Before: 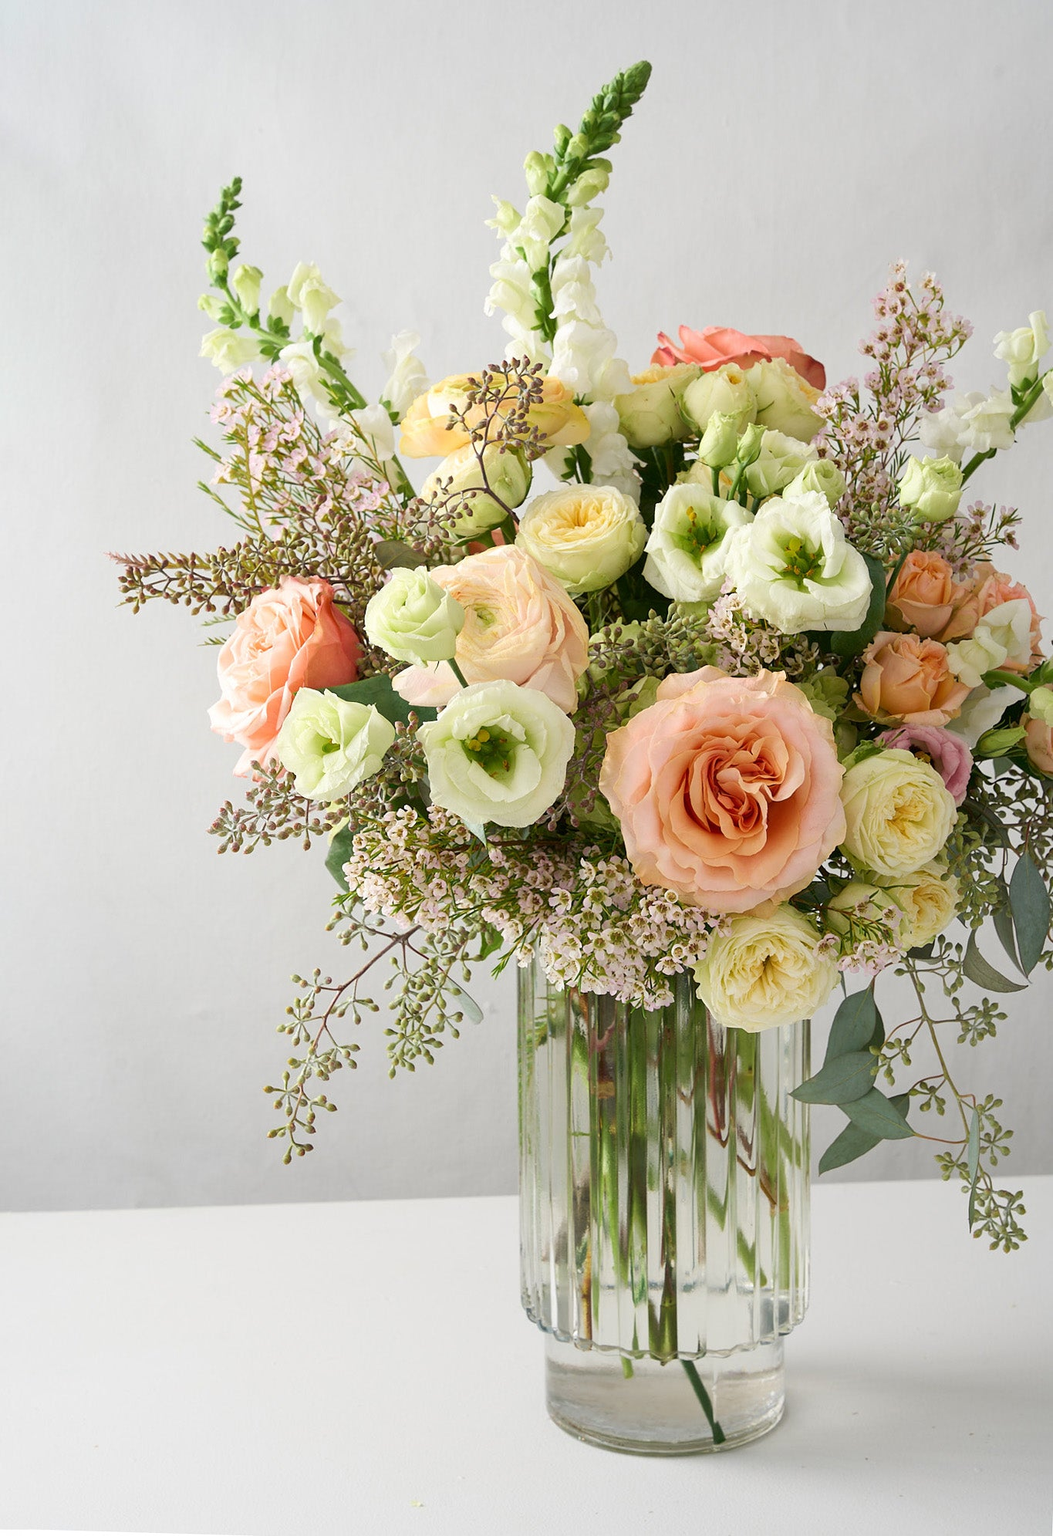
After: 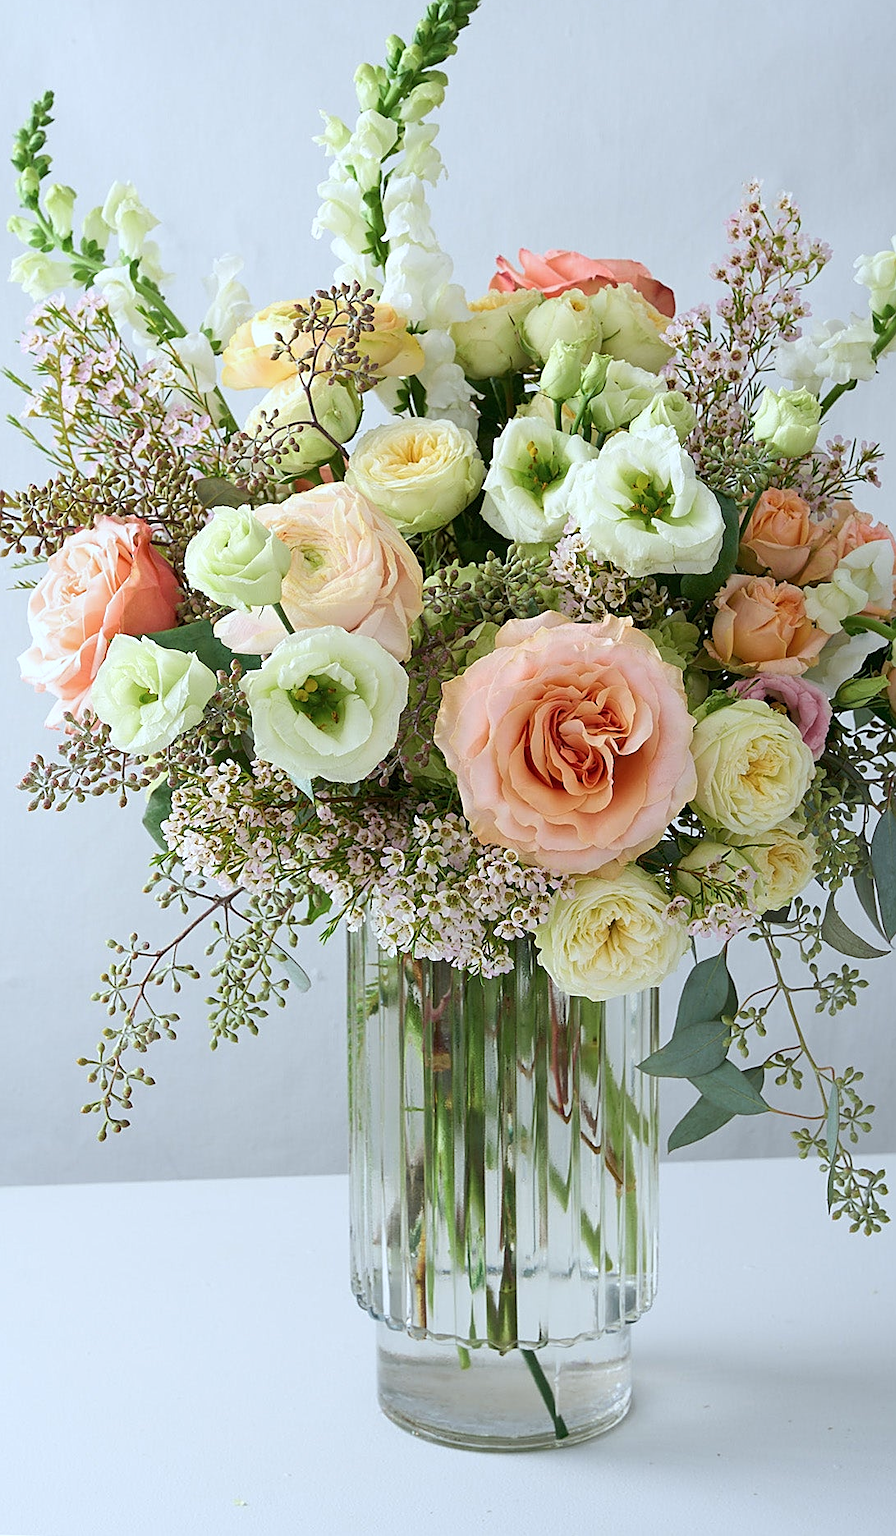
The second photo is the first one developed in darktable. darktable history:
sharpen: on, module defaults
crop and rotate: left 18.191%, top 5.977%, right 1.754%
exposure: compensate exposure bias true, compensate highlight preservation false
color calibration: illuminant custom, x 0.368, y 0.373, temperature 4334.29 K
